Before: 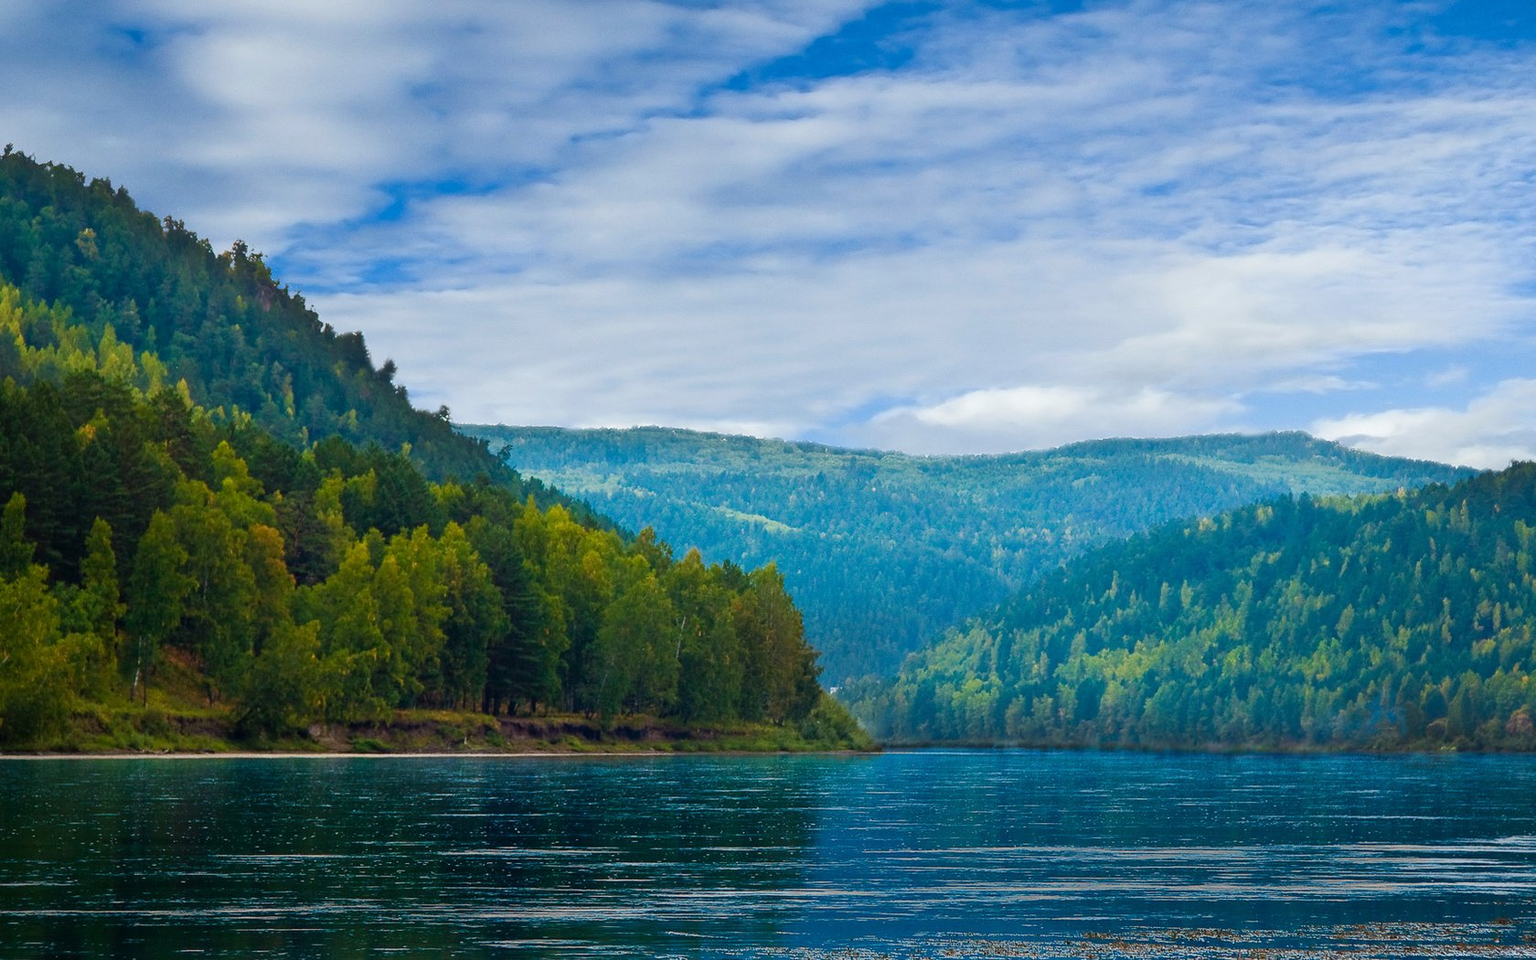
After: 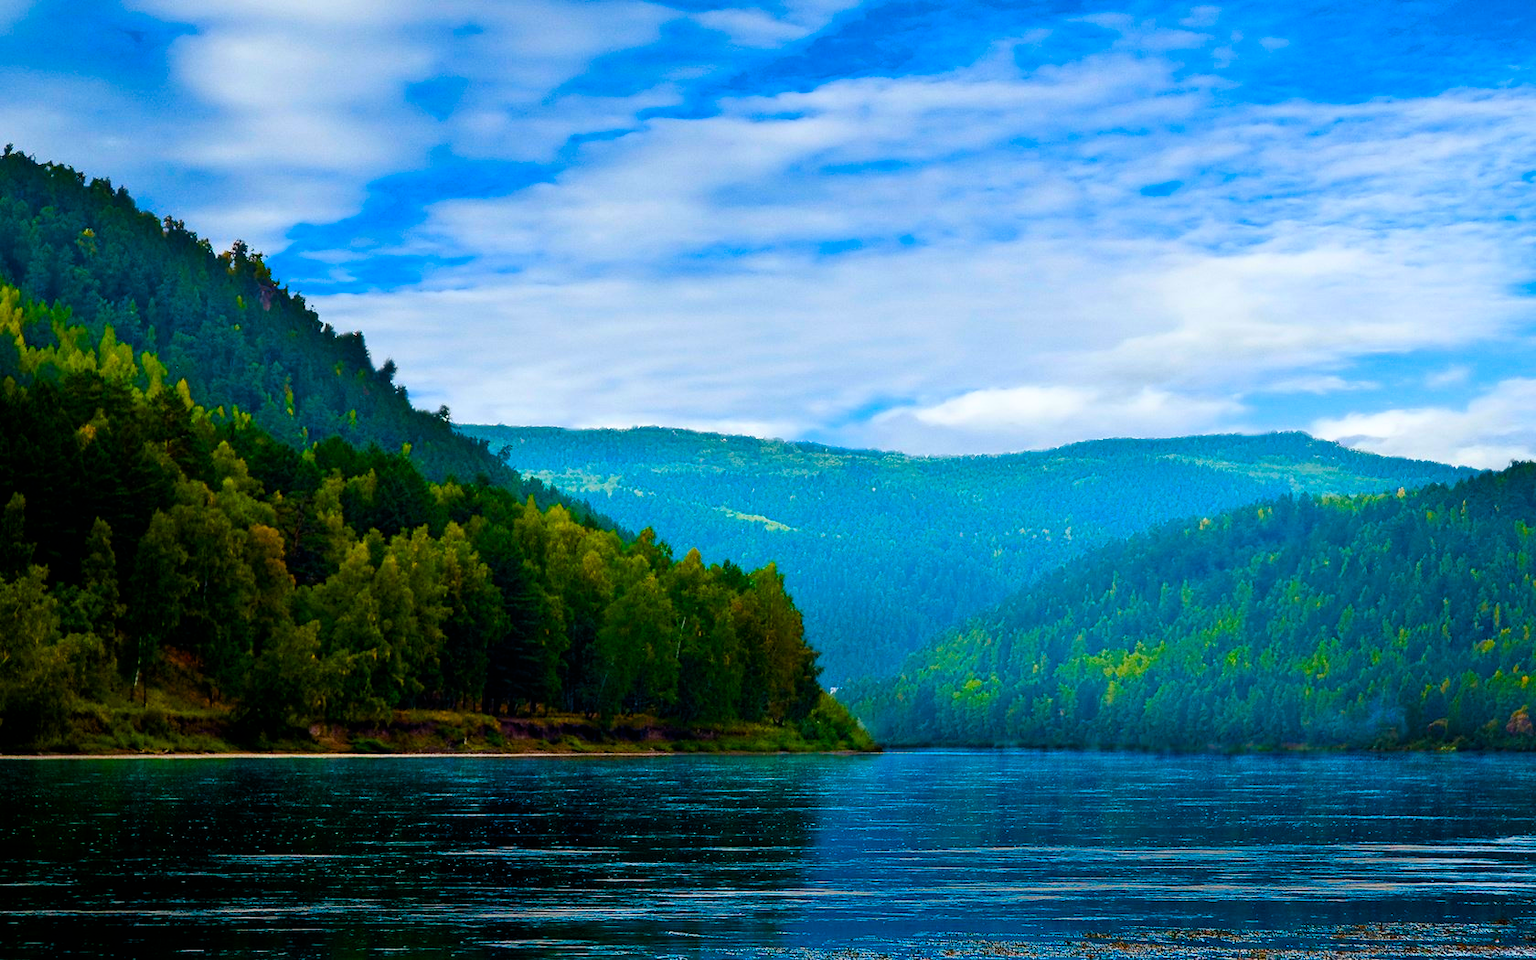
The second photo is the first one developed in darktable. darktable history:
filmic rgb: black relative exposure -8.3 EV, white relative exposure 2.2 EV, target white luminance 99.97%, hardness 7.1, latitude 75.15%, contrast 1.324, highlights saturation mix -2.58%, shadows ↔ highlights balance 30.8%
contrast brightness saturation: brightness -0.015, saturation 0.364
color balance rgb: perceptual saturation grading › global saturation 20%, perceptual saturation grading › highlights -24.721%, perceptual saturation grading › shadows 49.509%, global vibrance 40.838%
exposure: black level correction 0.001, exposure -0.199 EV, compensate highlight preservation false
